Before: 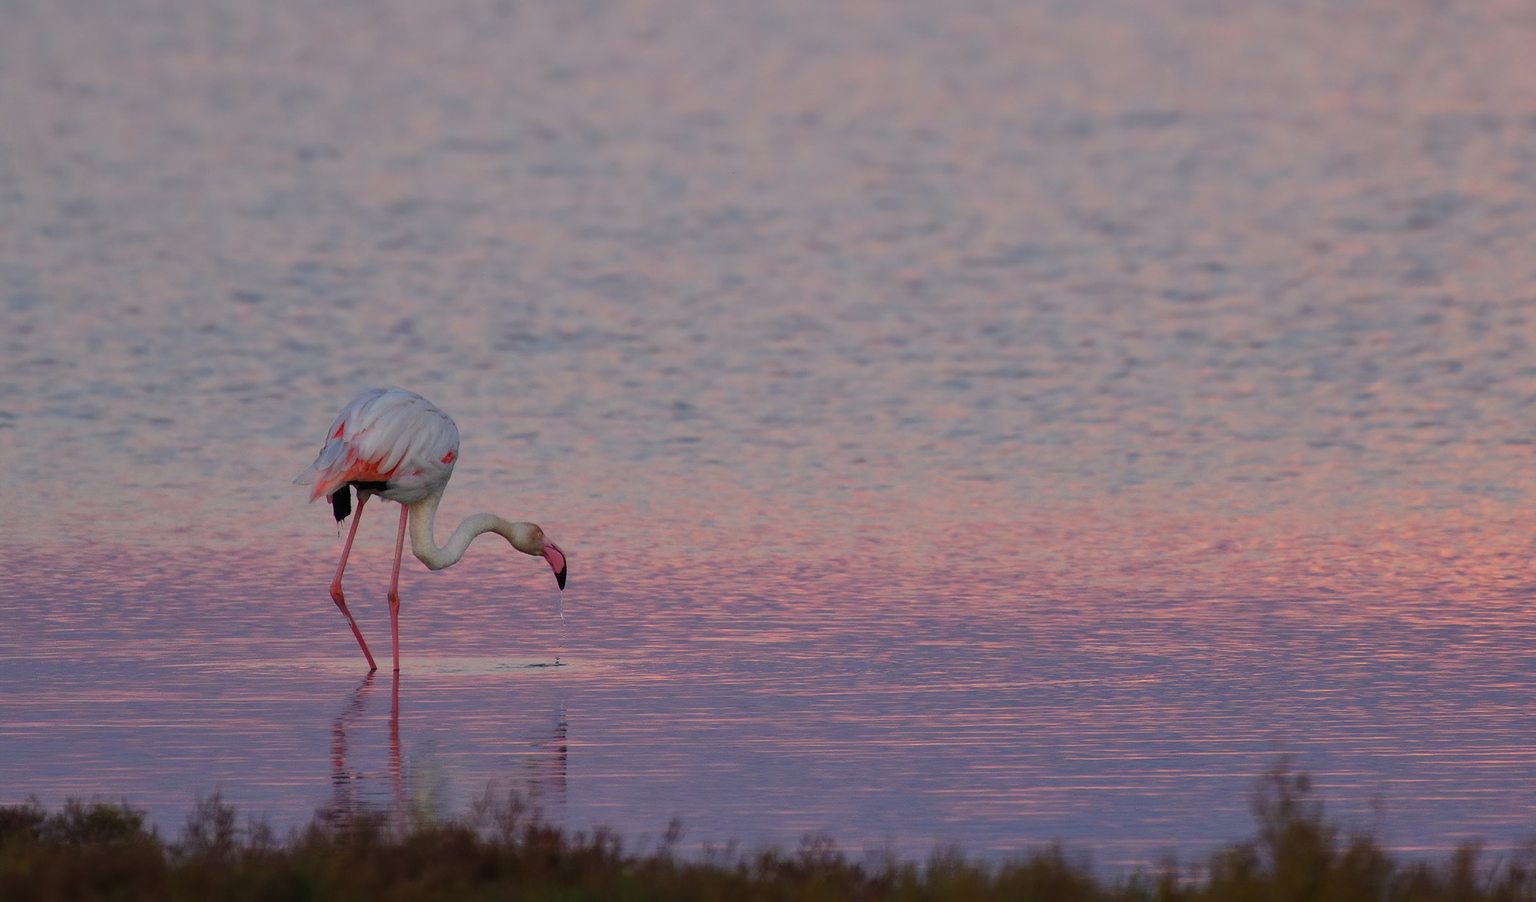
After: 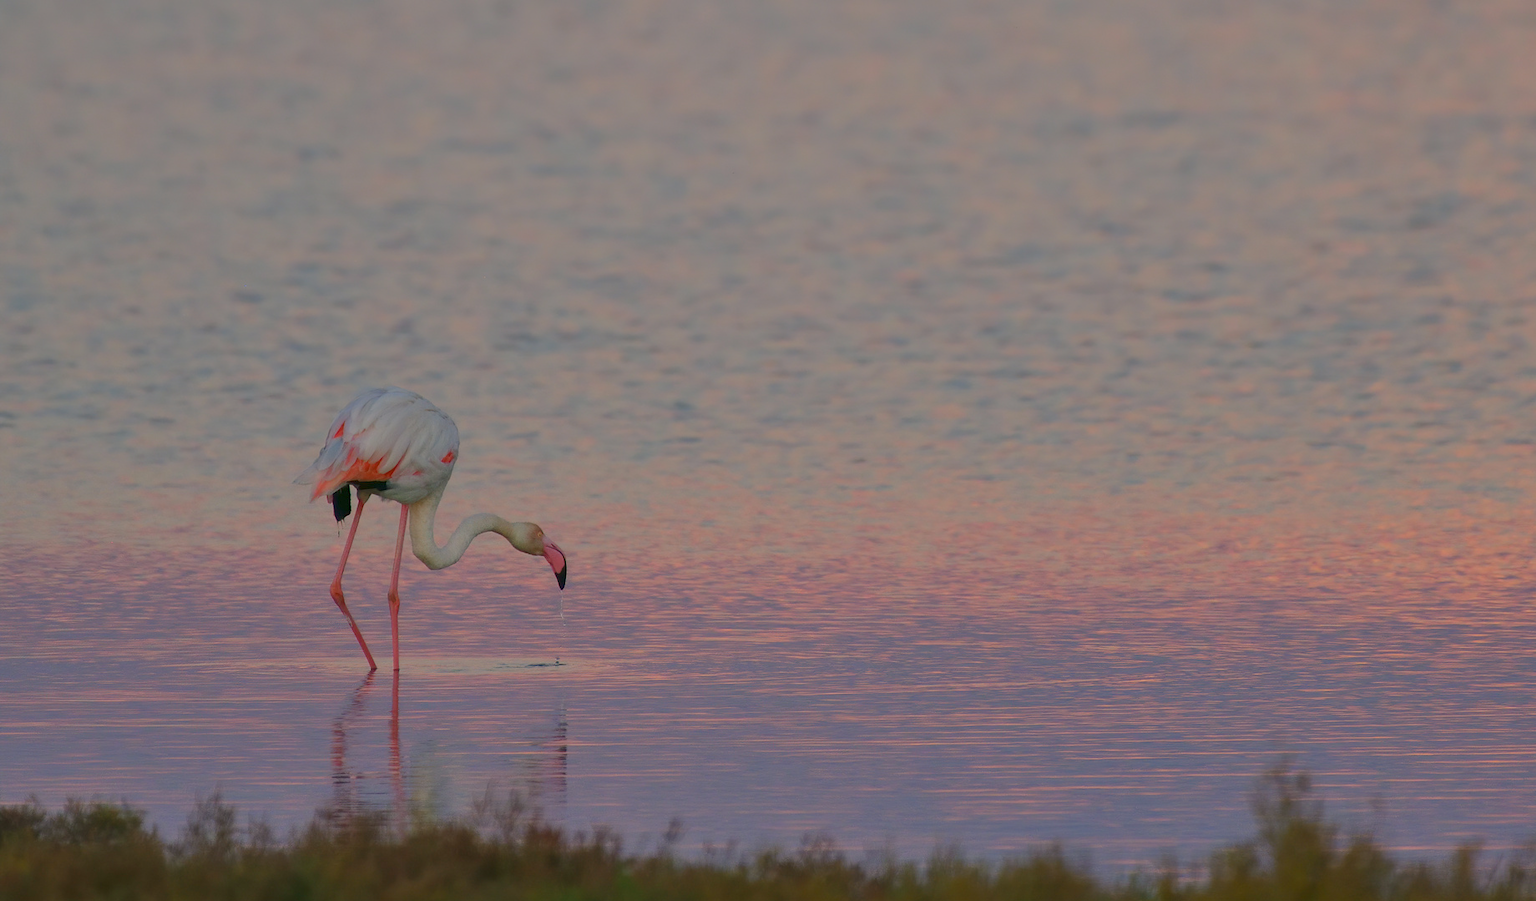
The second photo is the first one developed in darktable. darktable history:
color balance rgb: shadows lift › hue 85.76°, perceptual saturation grading › global saturation -0.045%, contrast -29.556%
color correction: highlights a* 4, highlights b* 4.94, shadows a* -7.95, shadows b* 4.75
shadows and highlights: shadows 36.76, highlights -27.7, soften with gaussian
